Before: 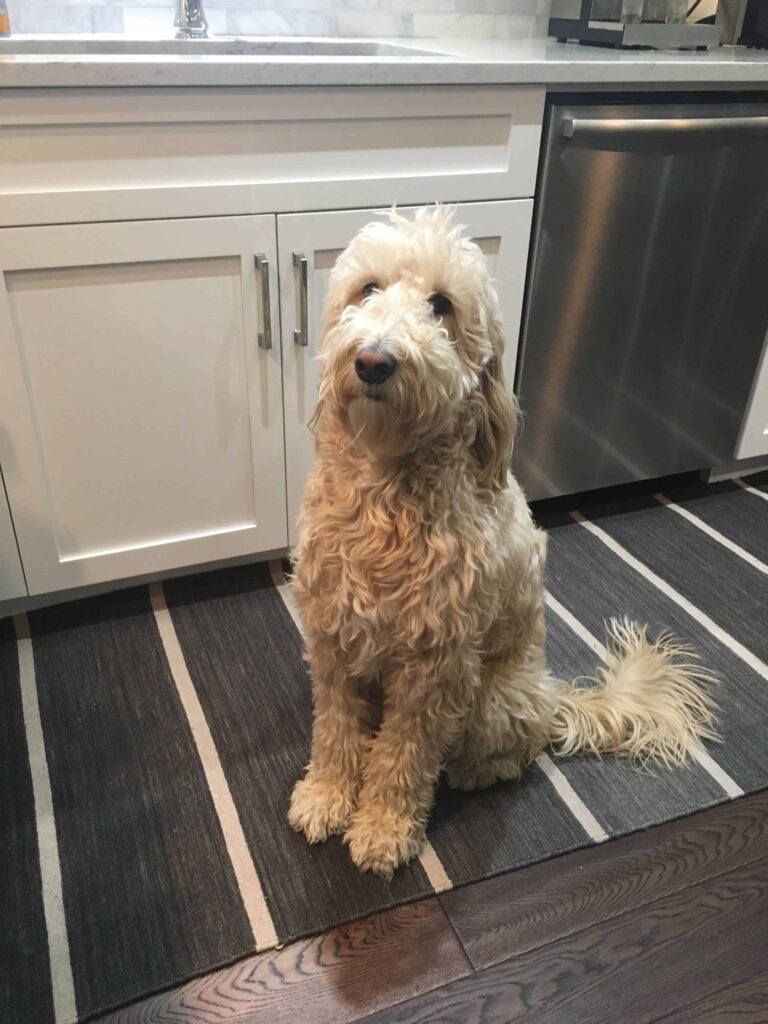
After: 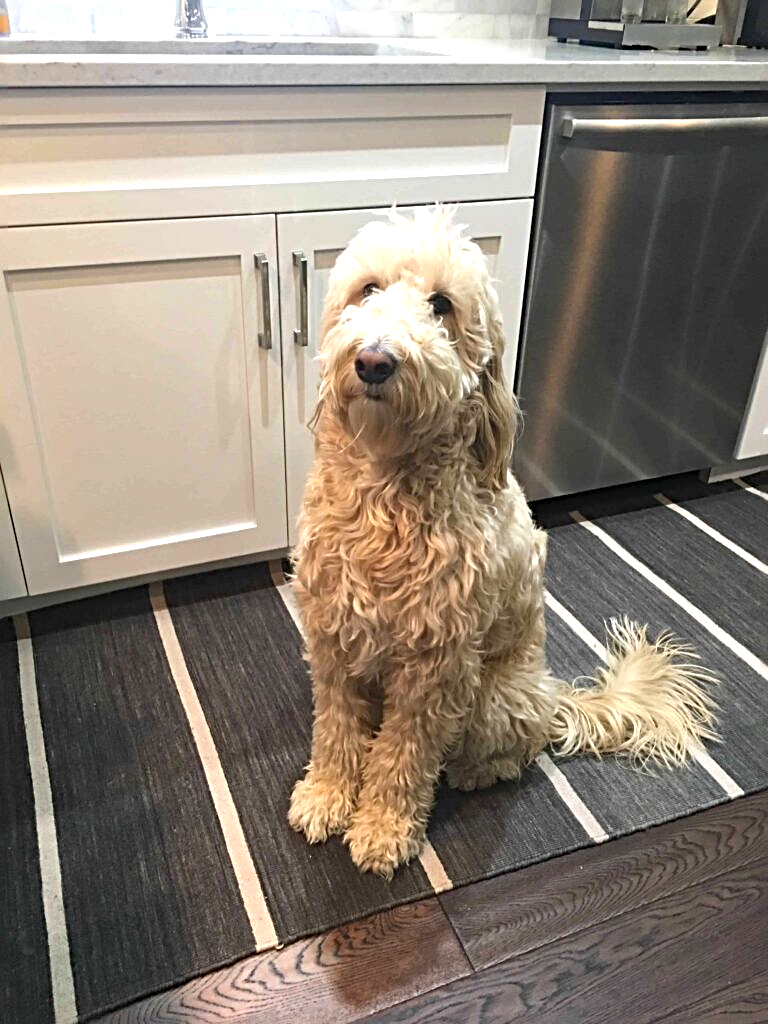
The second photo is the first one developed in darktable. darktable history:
haze removal: compatibility mode true, adaptive false
base curve: curves: ch0 [(0, 0) (0.989, 0.992)], preserve colors none
exposure: exposure 0.6 EV, compensate highlight preservation false
sharpen: radius 3.119
